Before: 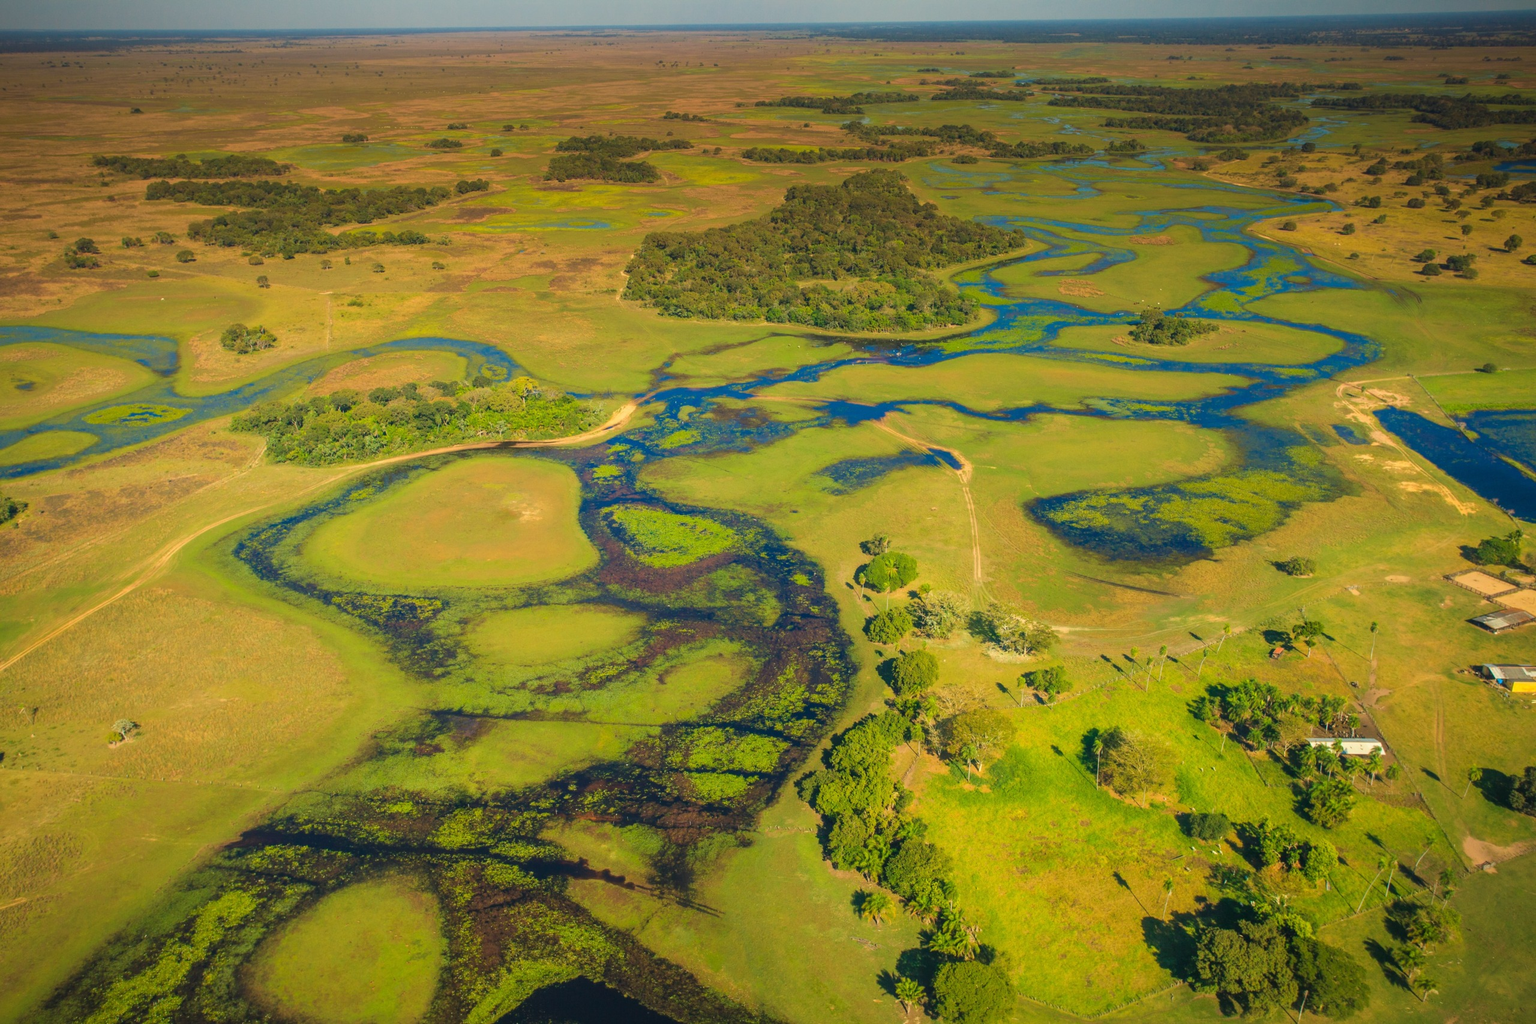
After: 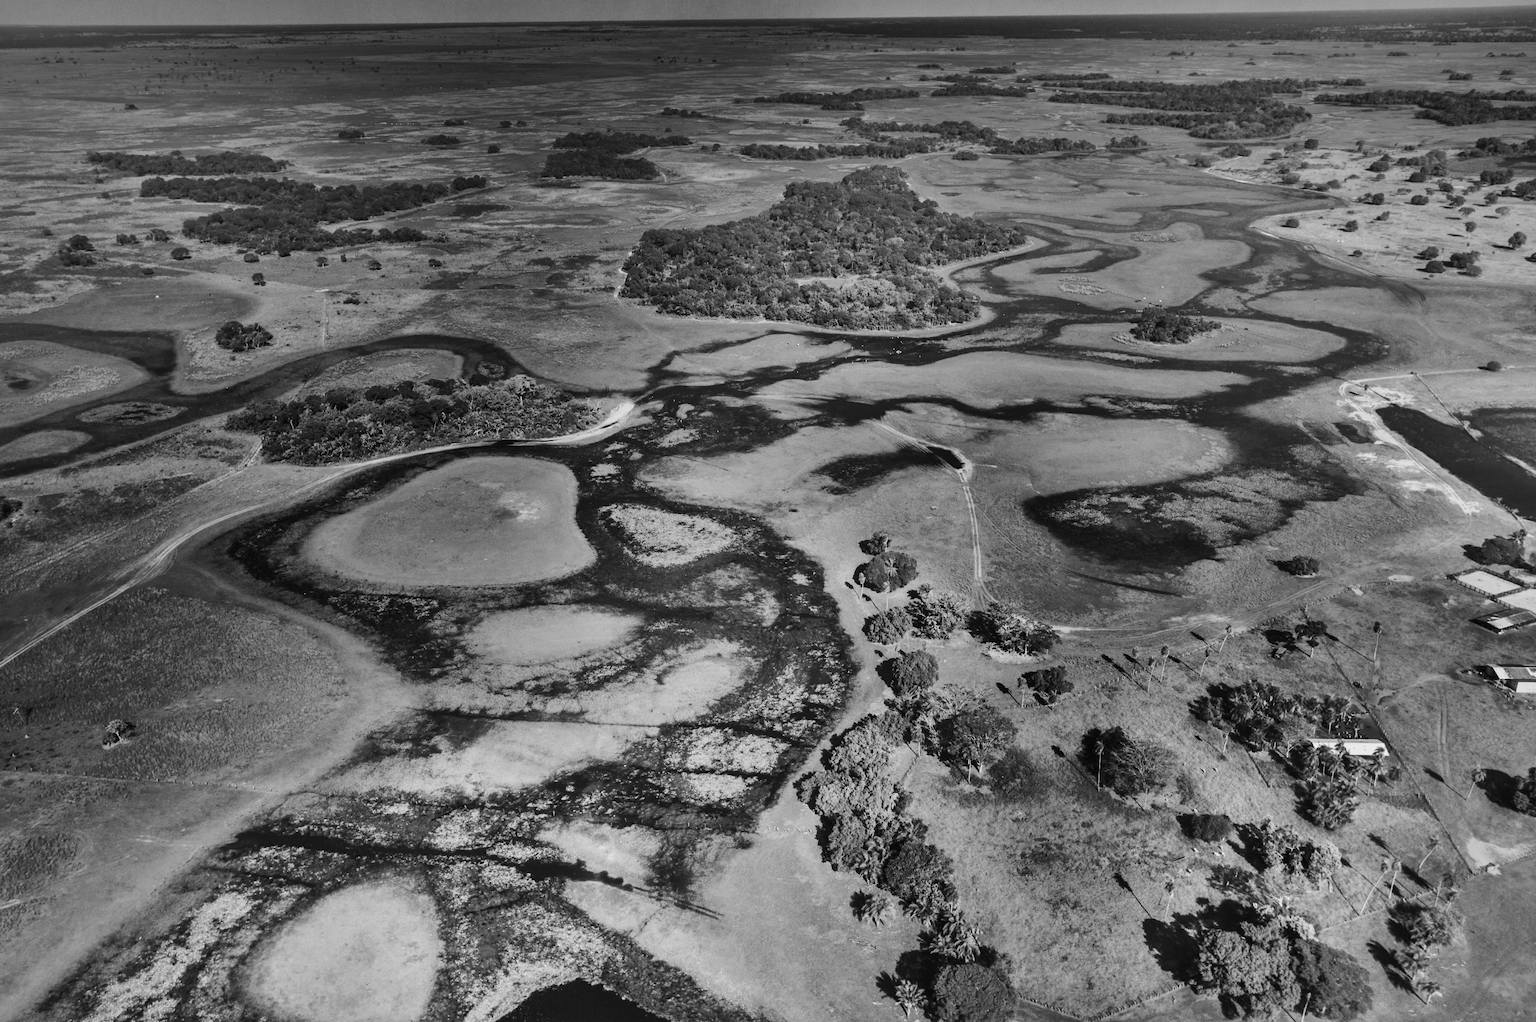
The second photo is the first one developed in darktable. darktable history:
contrast brightness saturation: saturation -1
base curve: curves: ch0 [(0, 0.003) (0.001, 0.002) (0.006, 0.004) (0.02, 0.022) (0.048, 0.086) (0.094, 0.234) (0.162, 0.431) (0.258, 0.629) (0.385, 0.8) (0.548, 0.918) (0.751, 0.988) (1, 1)], preserve colors none
crop: left 0.434%, top 0.485%, right 0.244%, bottom 0.386%
shadows and highlights: radius 123.98, shadows 100, white point adjustment -3, highlights -100, highlights color adjustment 89.84%, soften with gaussian
